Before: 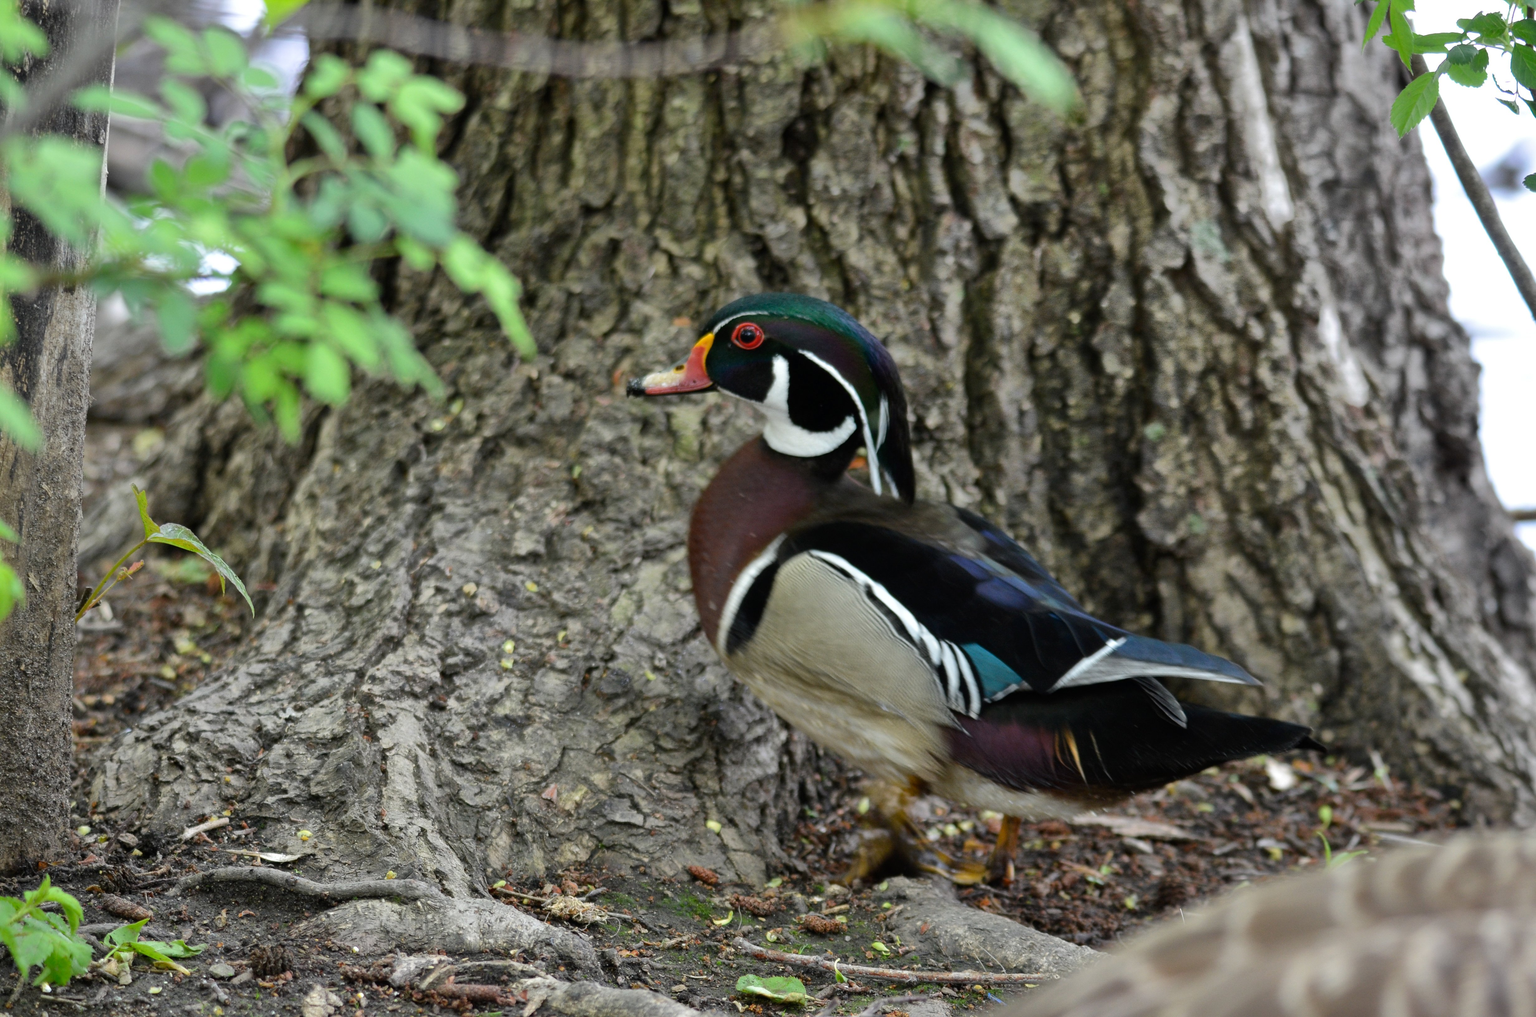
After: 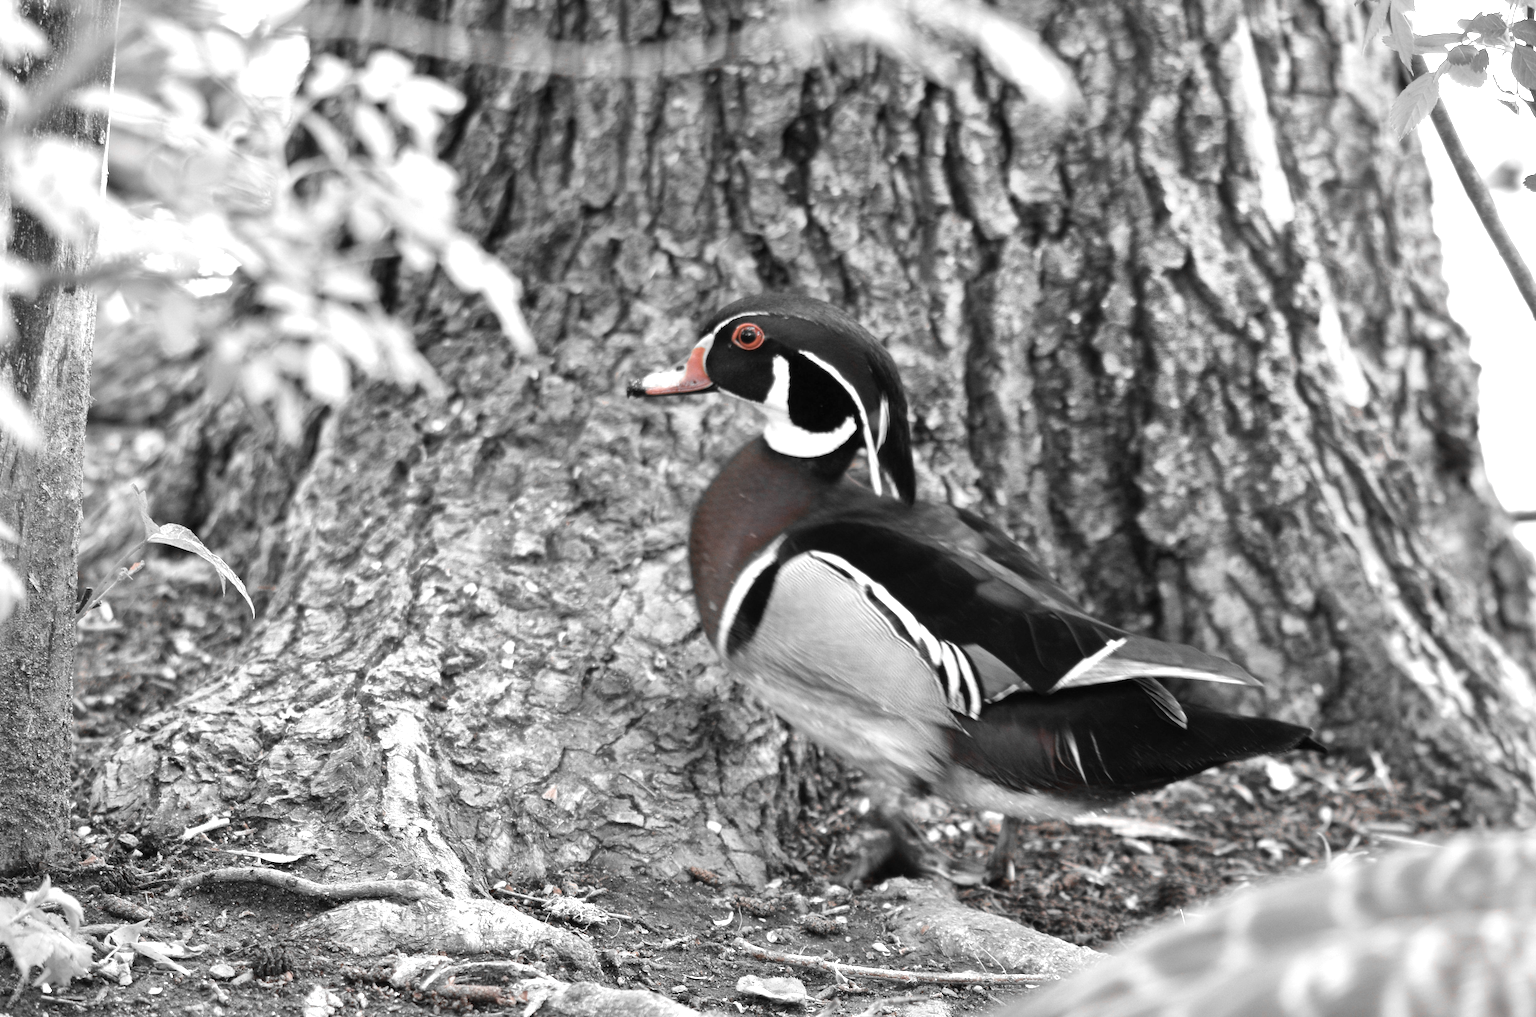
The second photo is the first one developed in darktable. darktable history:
exposure: black level correction 0, exposure 1.1 EV, compensate highlight preservation false
color zones: curves: ch1 [(0, 0.006) (0.094, 0.285) (0.171, 0.001) (0.429, 0.001) (0.571, 0.003) (0.714, 0.004) (0.857, 0.004) (1, 0.006)]
